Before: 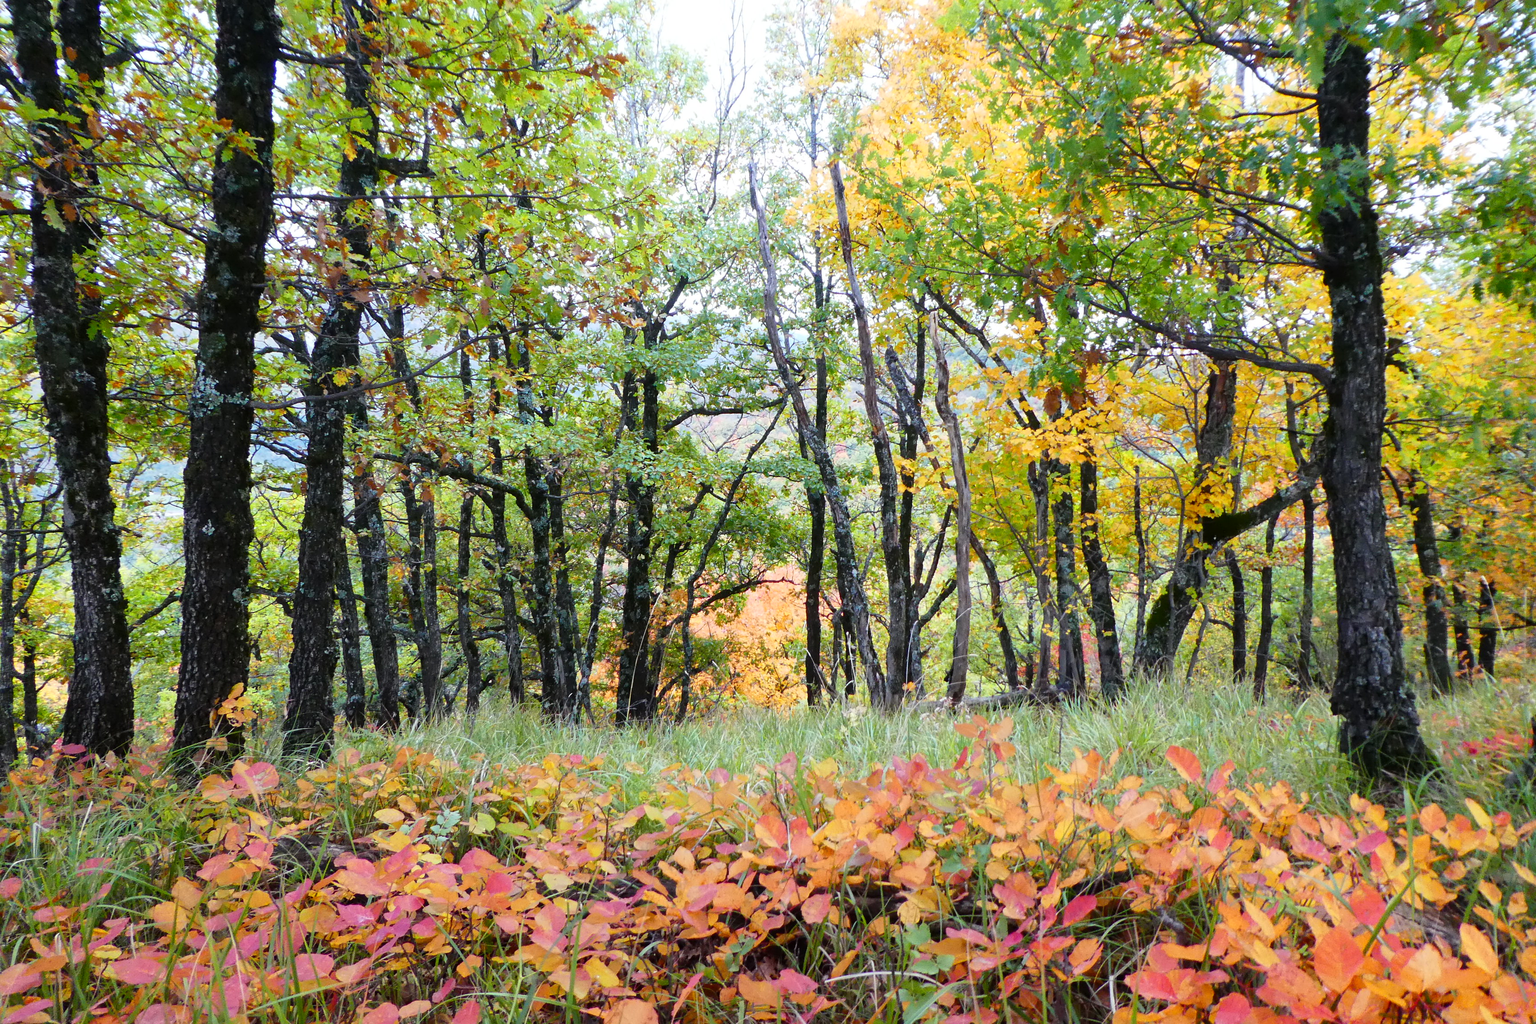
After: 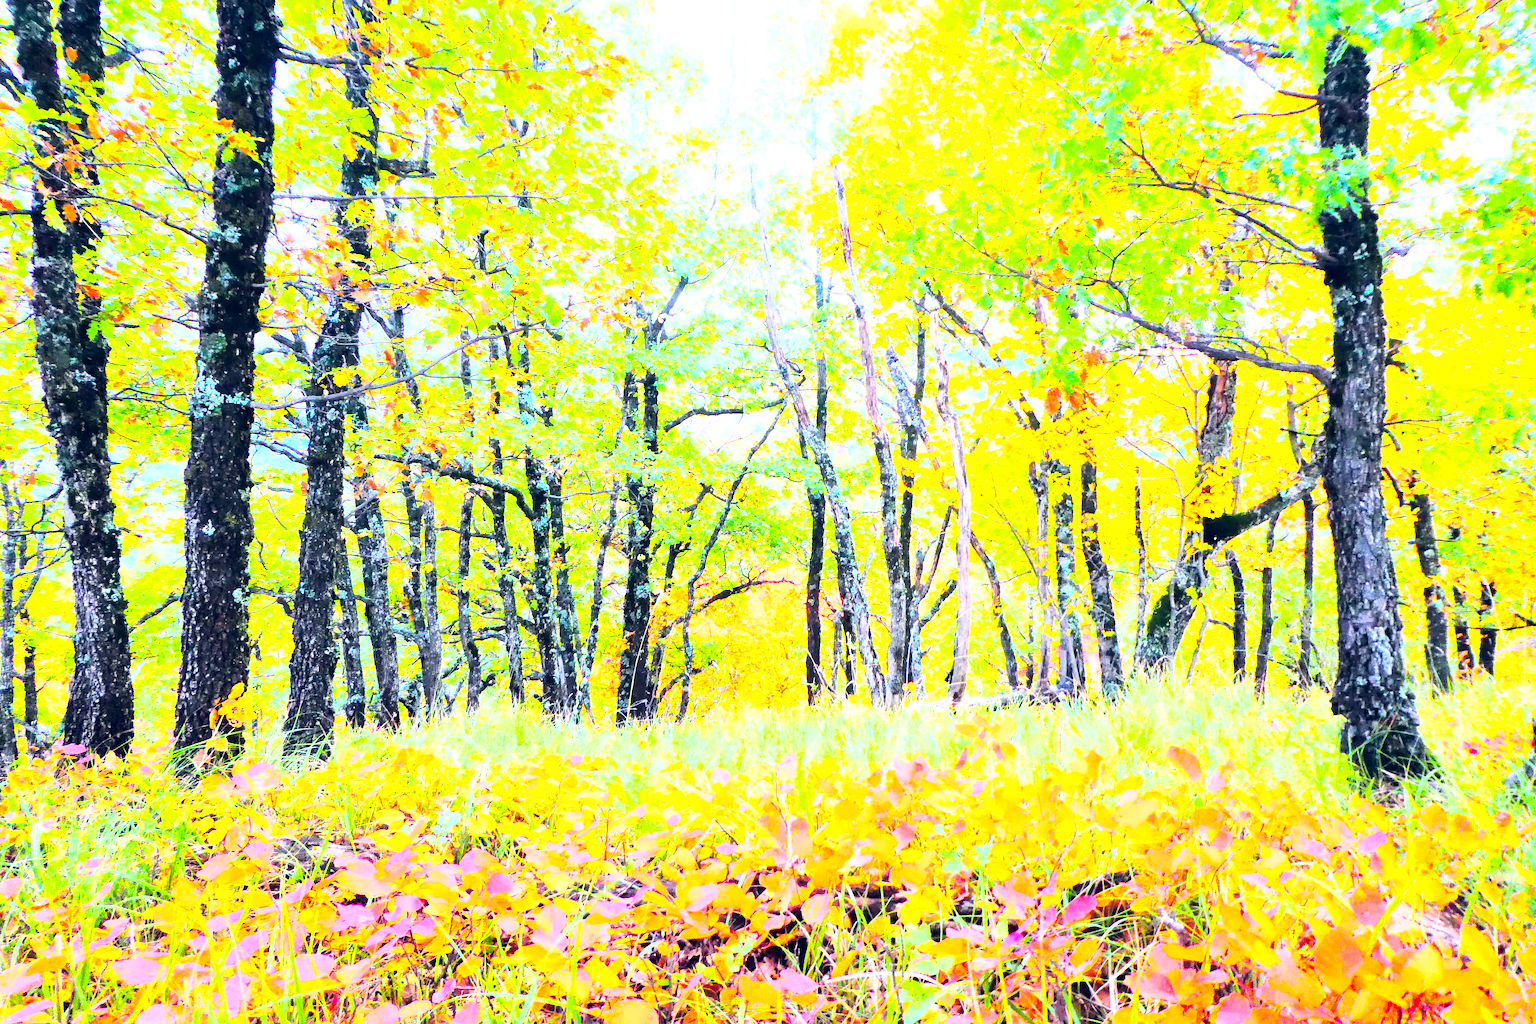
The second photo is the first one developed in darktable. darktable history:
base curve: curves: ch0 [(0, 0.003) (0.001, 0.002) (0.006, 0.004) (0.02, 0.022) (0.048, 0.086) (0.094, 0.234) (0.162, 0.431) (0.258, 0.629) (0.385, 0.8) (0.548, 0.918) (0.751, 0.988) (1, 1)]
exposure: black level correction 0.001, exposure 1.645 EV, compensate exposure bias true, compensate highlight preservation false
color balance rgb: shadows lift › chroma 2.022%, shadows lift › hue 247.82°, global offset › luminance -0.306%, global offset › chroma 0.312%, global offset › hue 262.98°, perceptual saturation grading › global saturation 0.141%, global vibrance 44.815%
color zones: curves: ch0 [(0.224, 0.526) (0.75, 0.5)]; ch1 [(0.055, 0.526) (0.224, 0.761) (0.377, 0.526) (0.75, 0.5)], mix 21.87%
